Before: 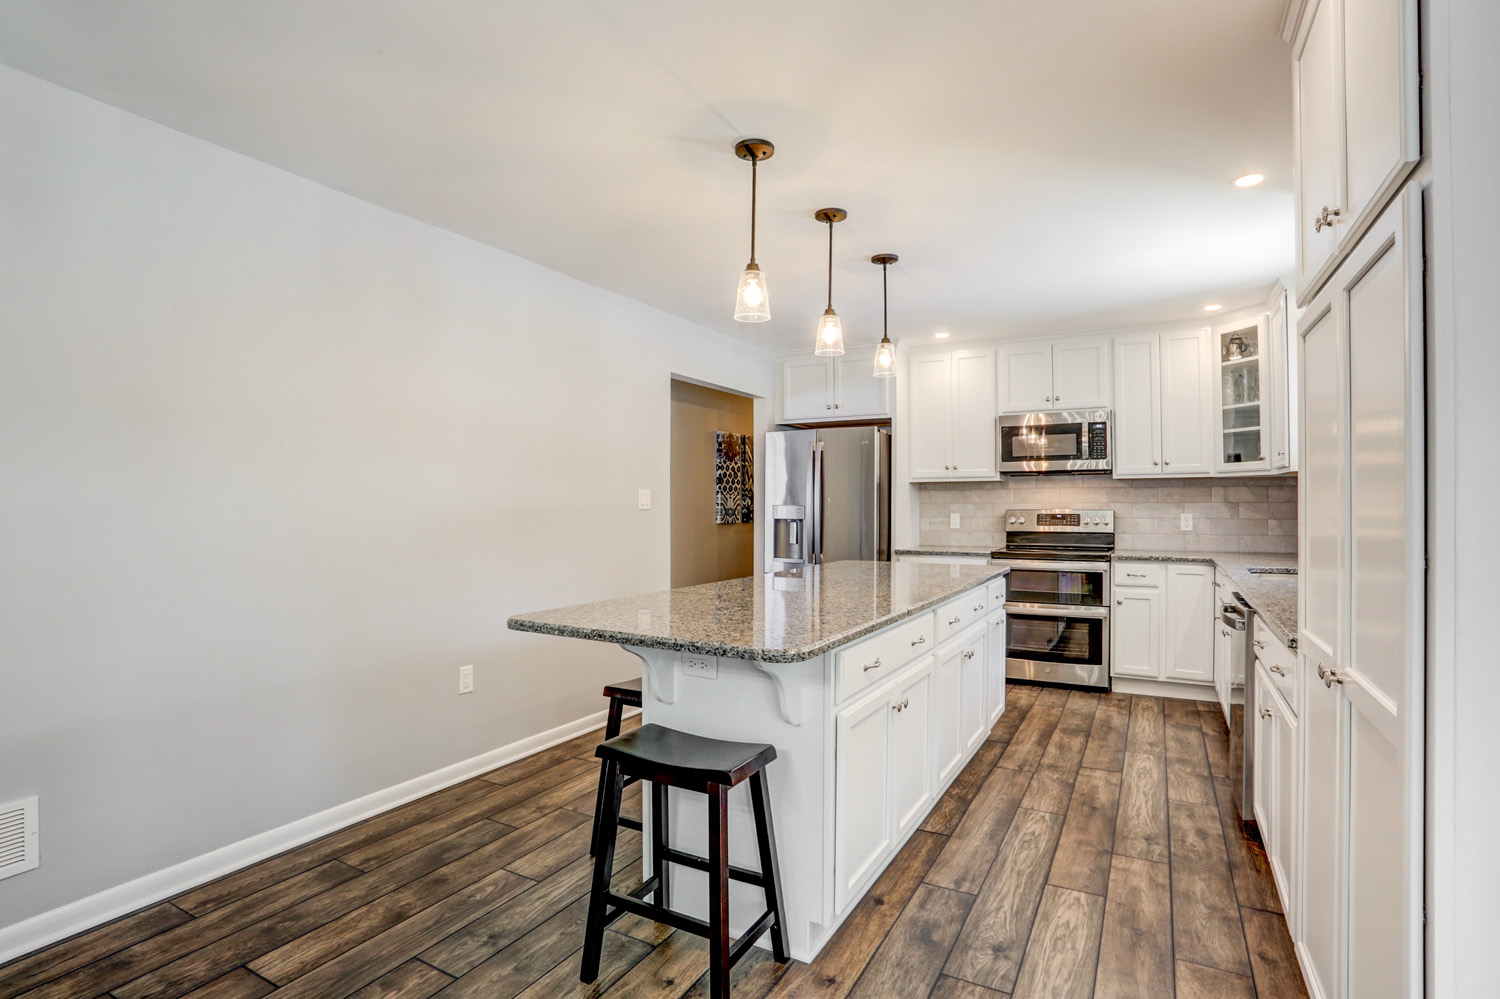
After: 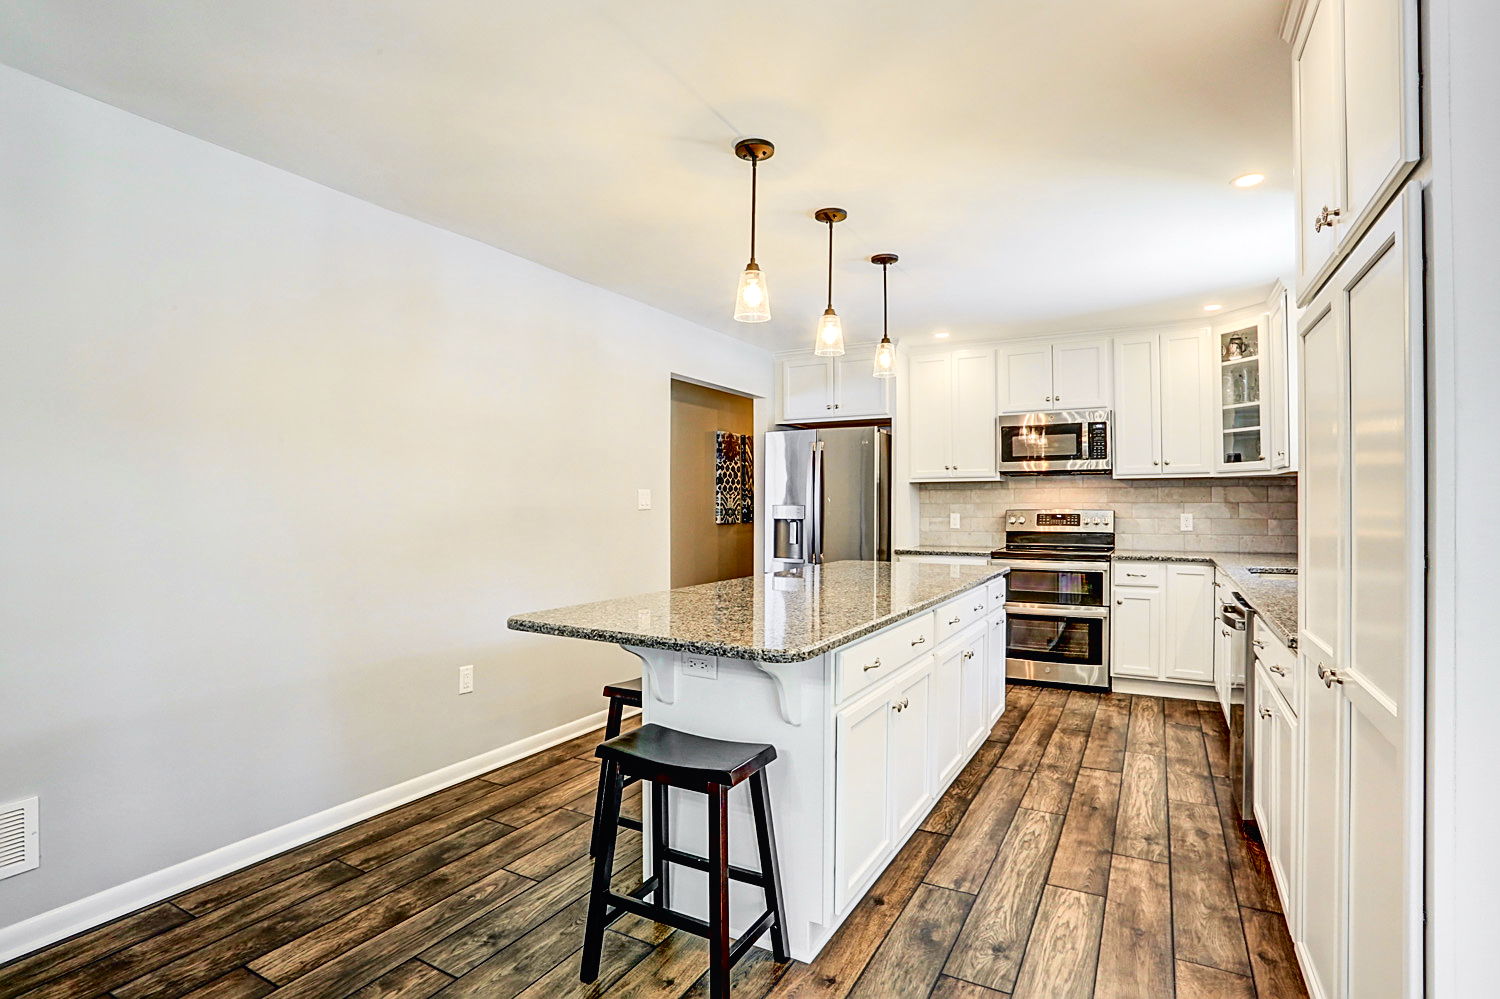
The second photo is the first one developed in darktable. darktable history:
sharpen: on, module defaults
tone curve: curves: ch0 [(0, 0.023) (0.132, 0.075) (0.256, 0.2) (0.454, 0.495) (0.708, 0.78) (0.844, 0.896) (1, 0.98)]; ch1 [(0, 0) (0.37, 0.308) (0.478, 0.46) (0.499, 0.5) (0.513, 0.508) (0.526, 0.533) (0.59, 0.612) (0.764, 0.804) (1, 1)]; ch2 [(0, 0) (0.312, 0.313) (0.461, 0.454) (0.48, 0.477) (0.503, 0.5) (0.526, 0.54) (0.564, 0.595) (0.631, 0.676) (0.713, 0.767) (0.985, 0.966)], color space Lab, independent channels
local contrast: mode bilateral grid, contrast 20, coarseness 50, detail 132%, midtone range 0.2
